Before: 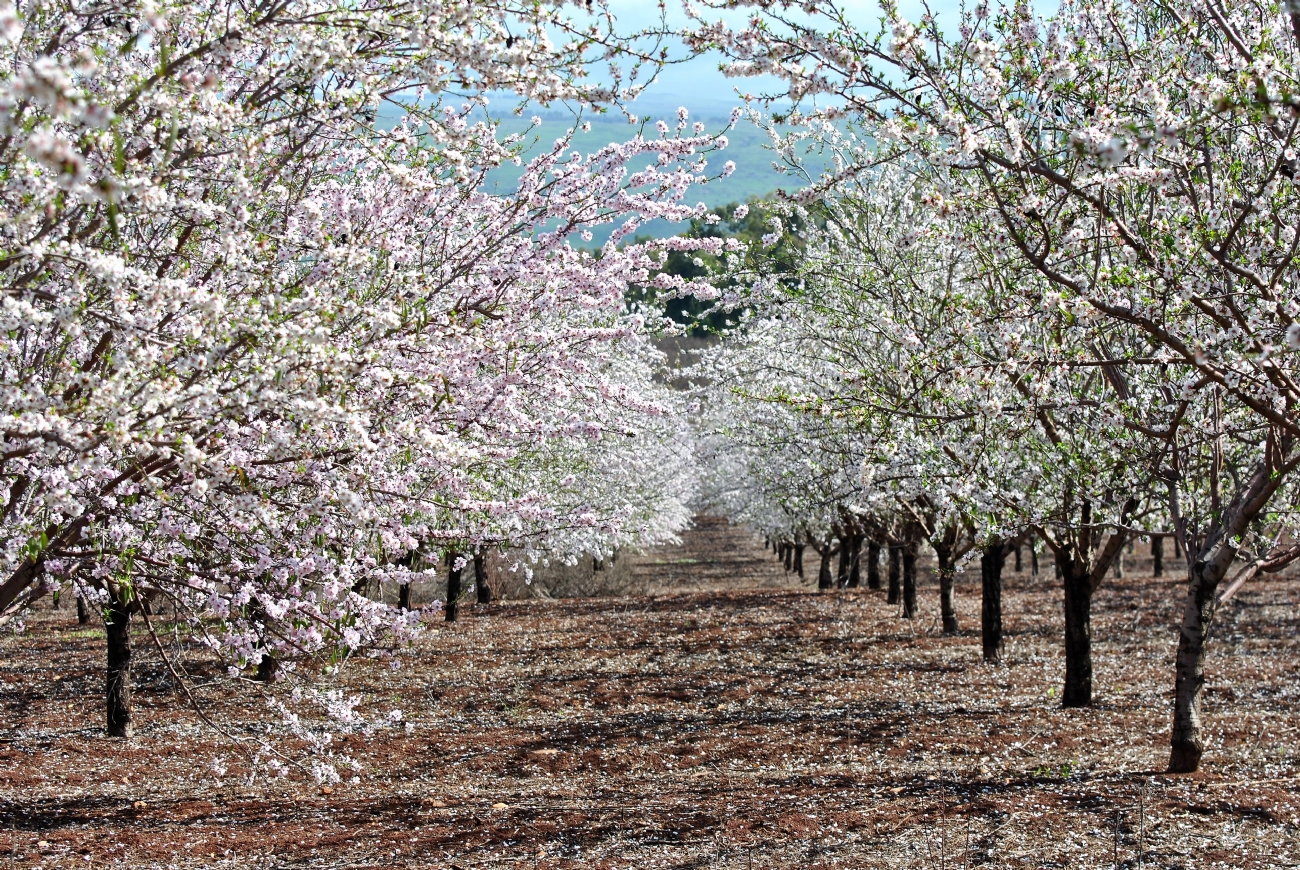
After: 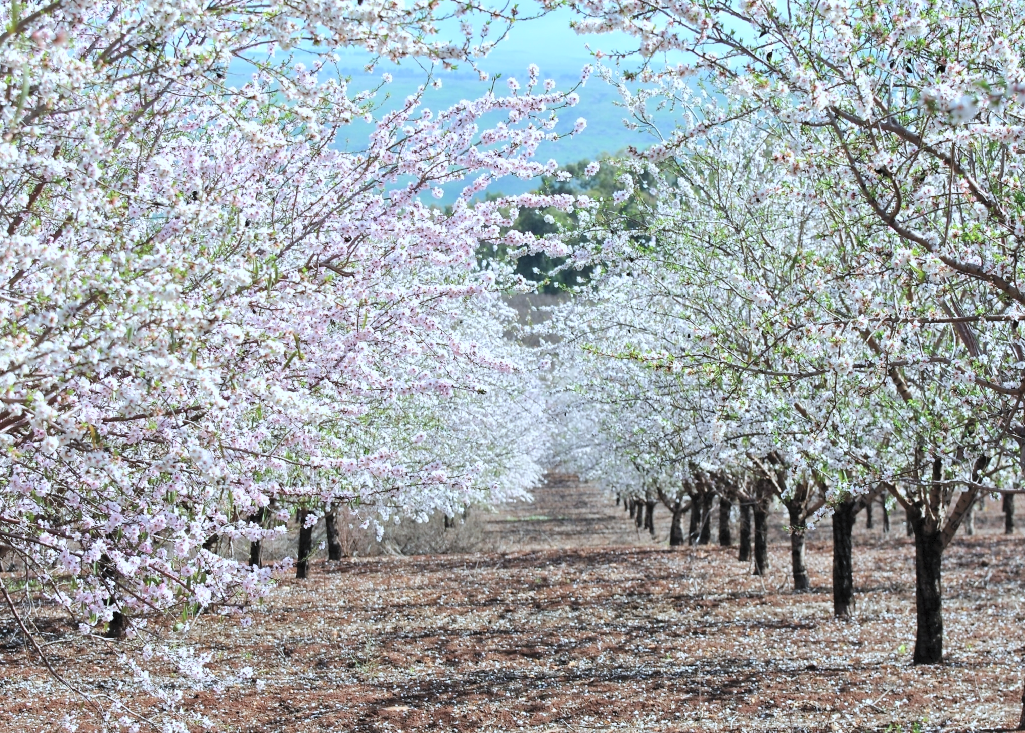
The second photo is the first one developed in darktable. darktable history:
color calibration: illuminant custom, x 0.368, y 0.373, temperature 4333.64 K, gamut compression 1.68
crop: left 11.523%, top 5.031%, right 9.595%, bottom 10.685%
contrast brightness saturation: brightness 0.281
exposure: compensate exposure bias true, compensate highlight preservation false
